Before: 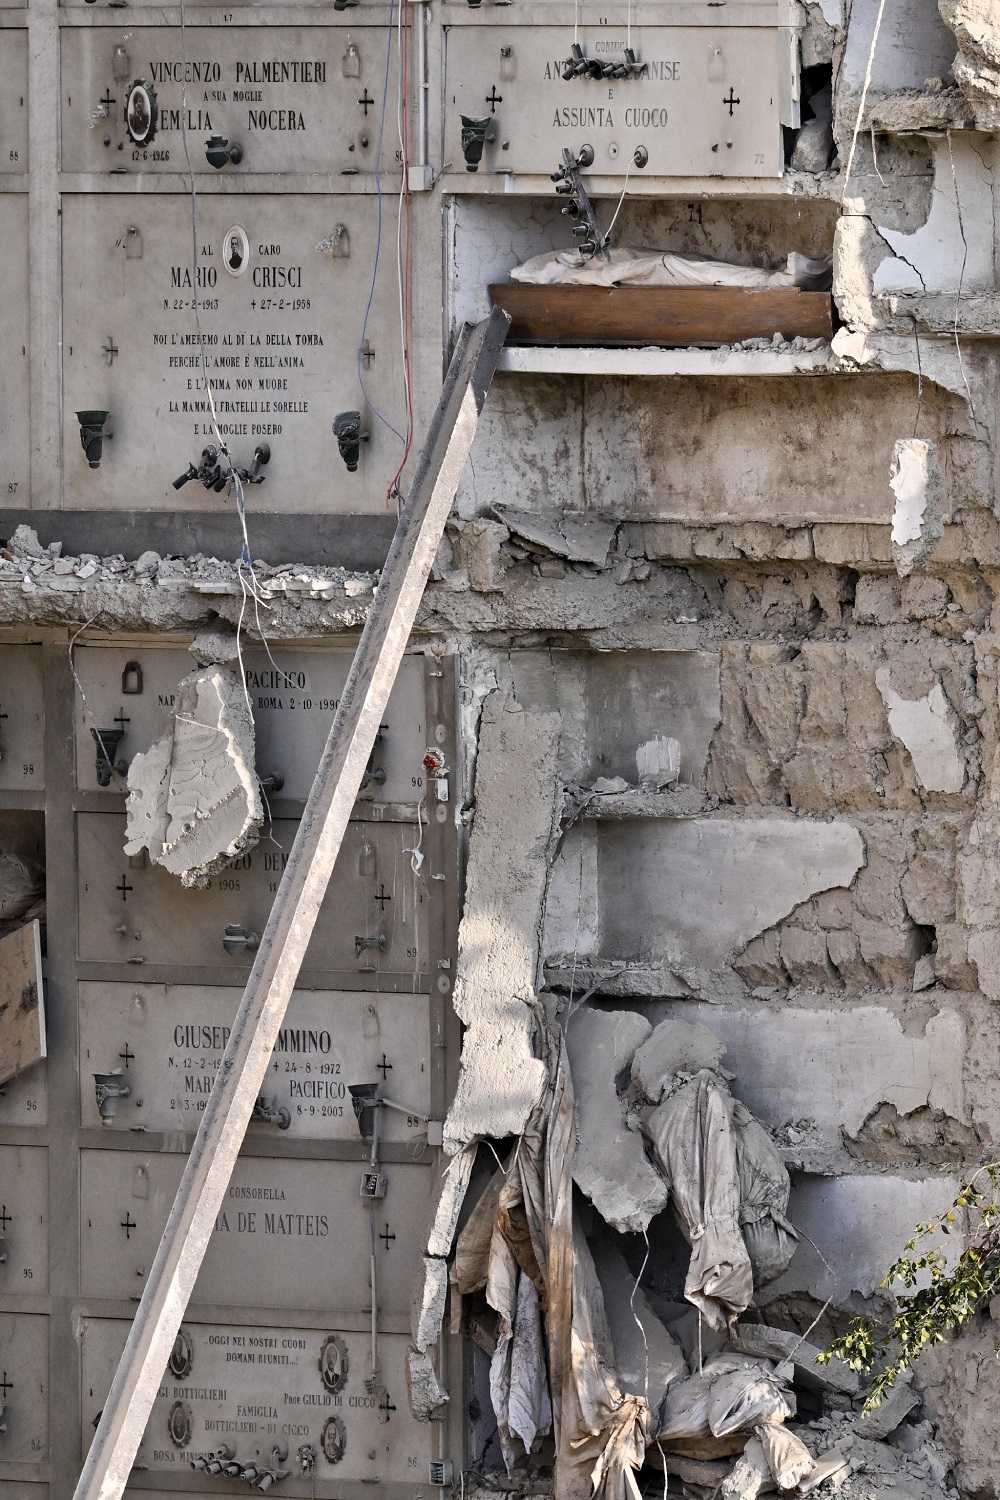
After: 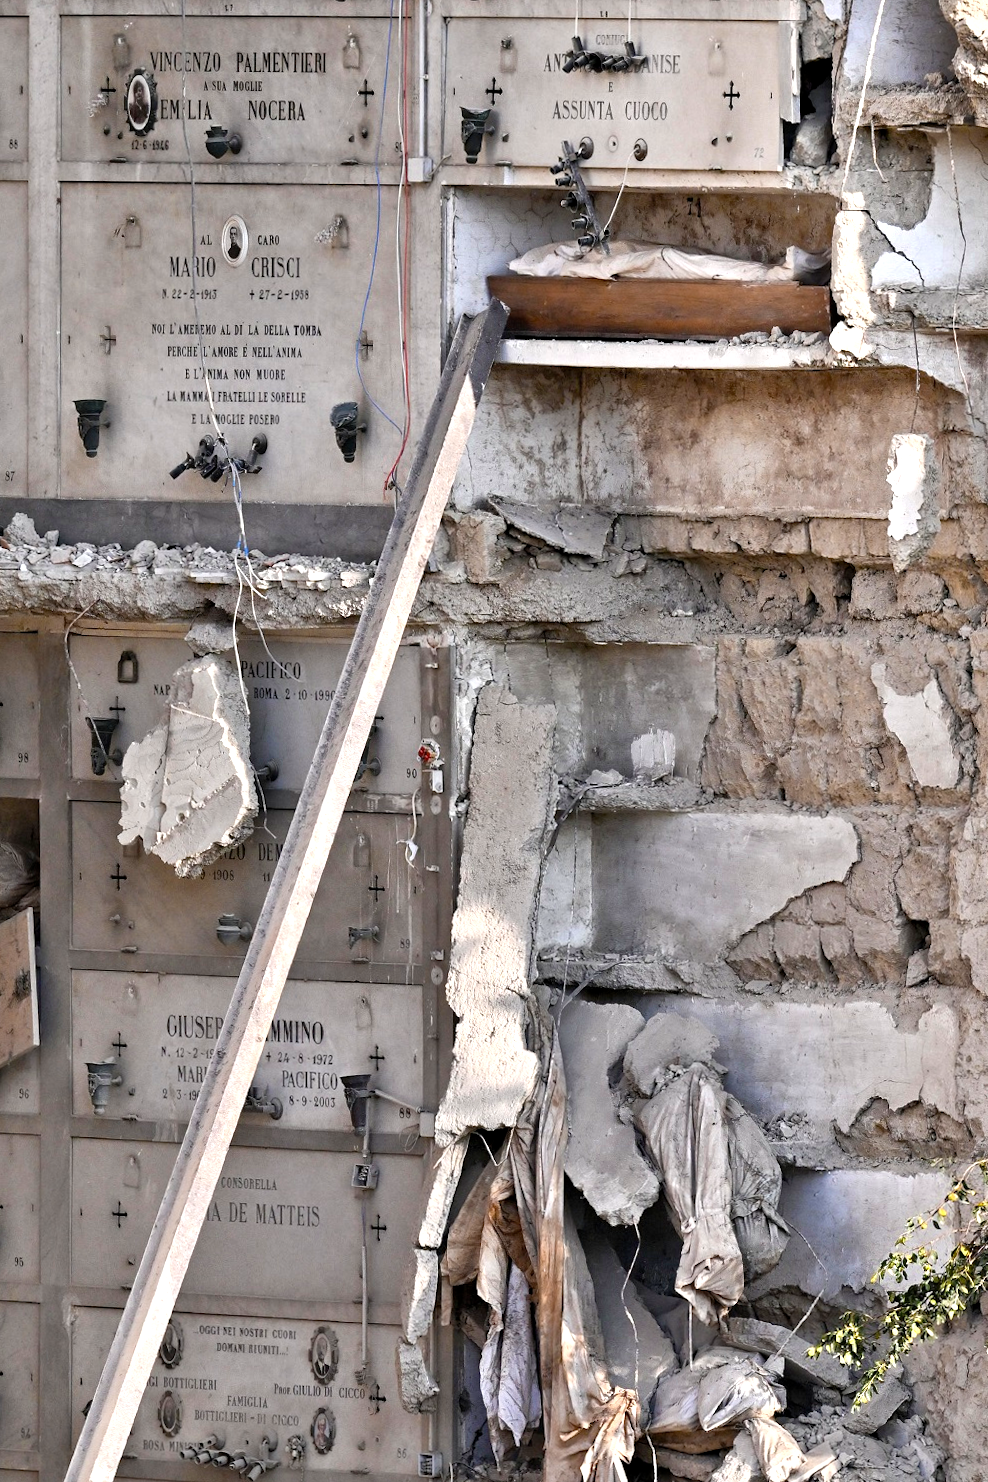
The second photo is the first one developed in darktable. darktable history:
shadows and highlights: soften with gaussian
color correction: highlights b* -0.031, saturation 0.977
exposure: exposure 0.165 EV, compensate exposure bias true, compensate highlight preservation false
crop and rotate: angle -0.442°
color zones: curves: ch0 [(0, 0.485) (0.178, 0.476) (0.261, 0.623) (0.411, 0.403) (0.708, 0.603) (0.934, 0.412)]; ch1 [(0.003, 0.485) (0.149, 0.496) (0.229, 0.584) (0.326, 0.551) (0.484, 0.262) (0.757, 0.643)]
